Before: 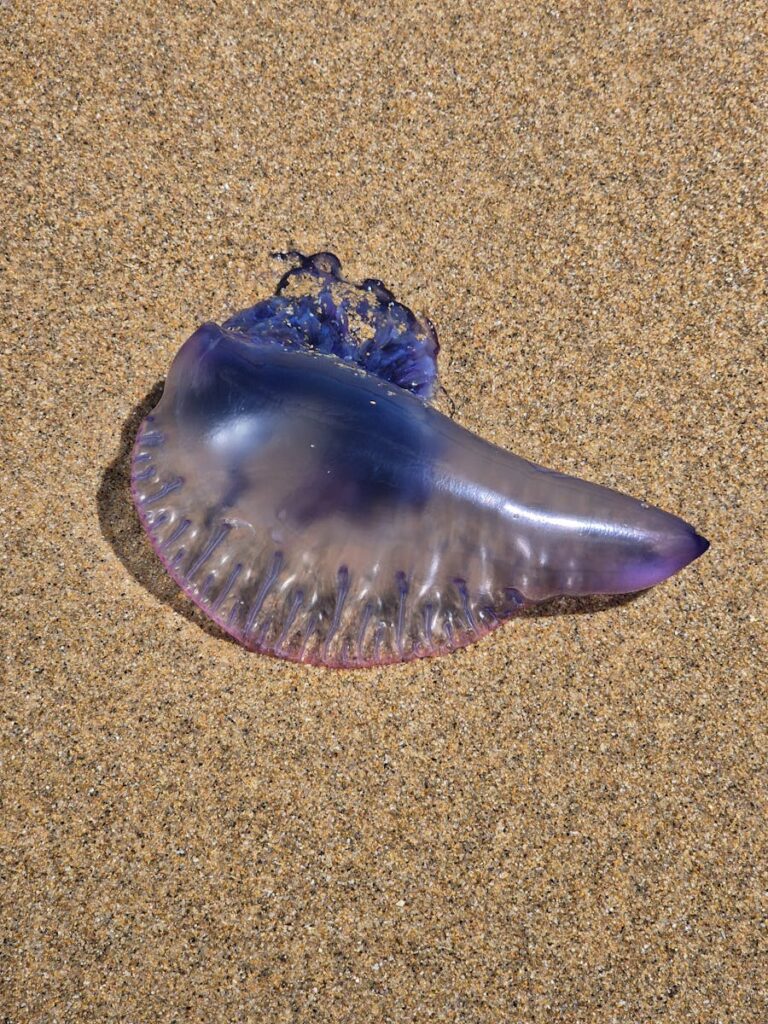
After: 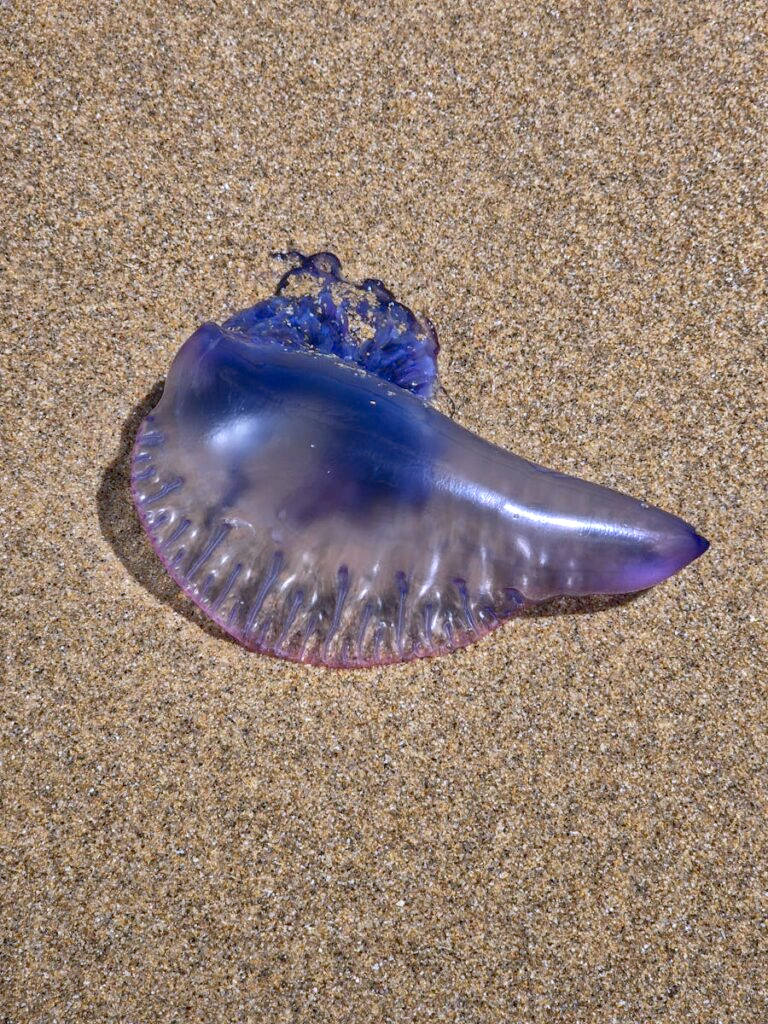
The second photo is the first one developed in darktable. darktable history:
tone curve: curves: ch0 [(0, 0.042) (0.129, 0.18) (0.501, 0.497) (1, 1)], color space Lab, linked channels, preserve colors none
local contrast: on, module defaults
white balance: red 0.967, blue 1.119, emerald 0.756
